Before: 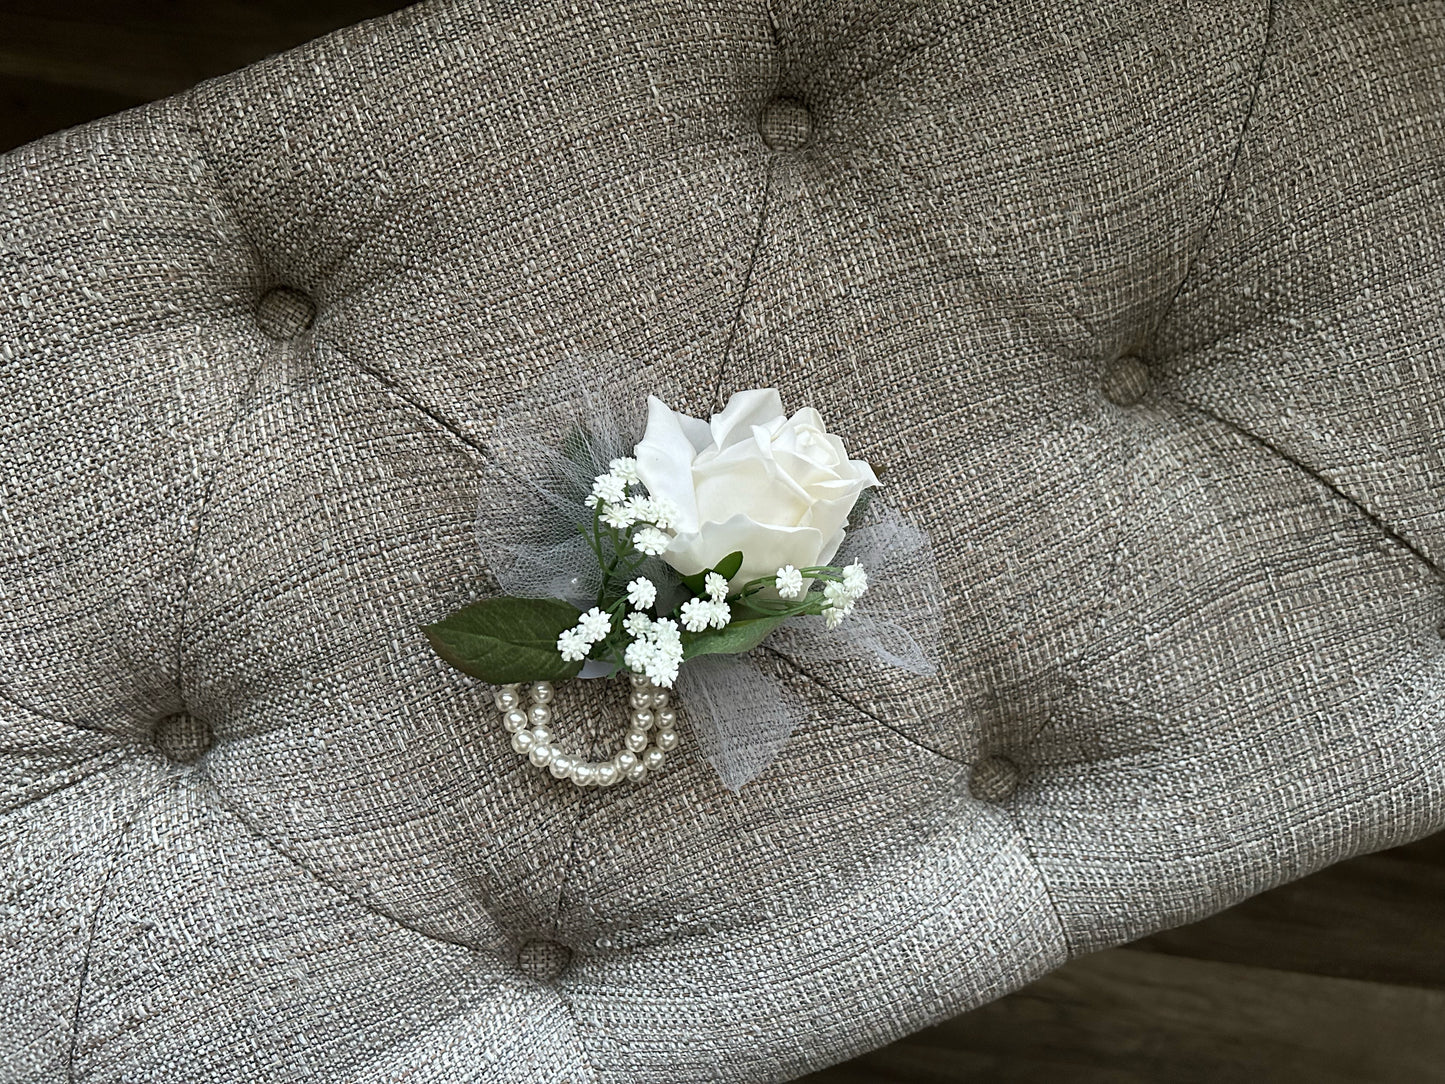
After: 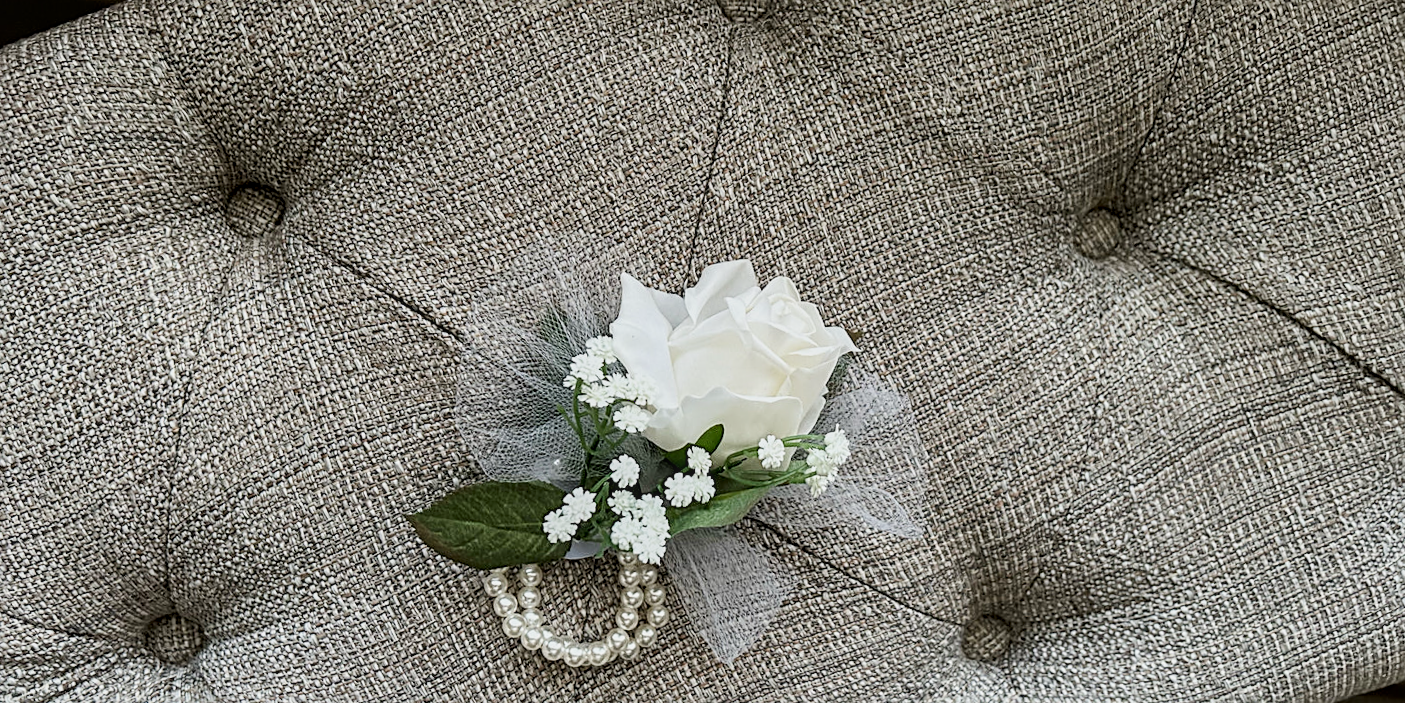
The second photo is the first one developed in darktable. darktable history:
contrast brightness saturation: brightness -0.09
local contrast: on, module defaults
filmic rgb: black relative exposure -7.65 EV, white relative exposure 4.56 EV, hardness 3.61
exposure: black level correction 0, exposure 0.7 EV, compensate exposure bias true, compensate highlight preservation false
crop and rotate: top 8.293%, bottom 20.996%
sharpen: radius 2.529, amount 0.323
rotate and perspective: rotation -3°, crop left 0.031, crop right 0.968, crop top 0.07, crop bottom 0.93
